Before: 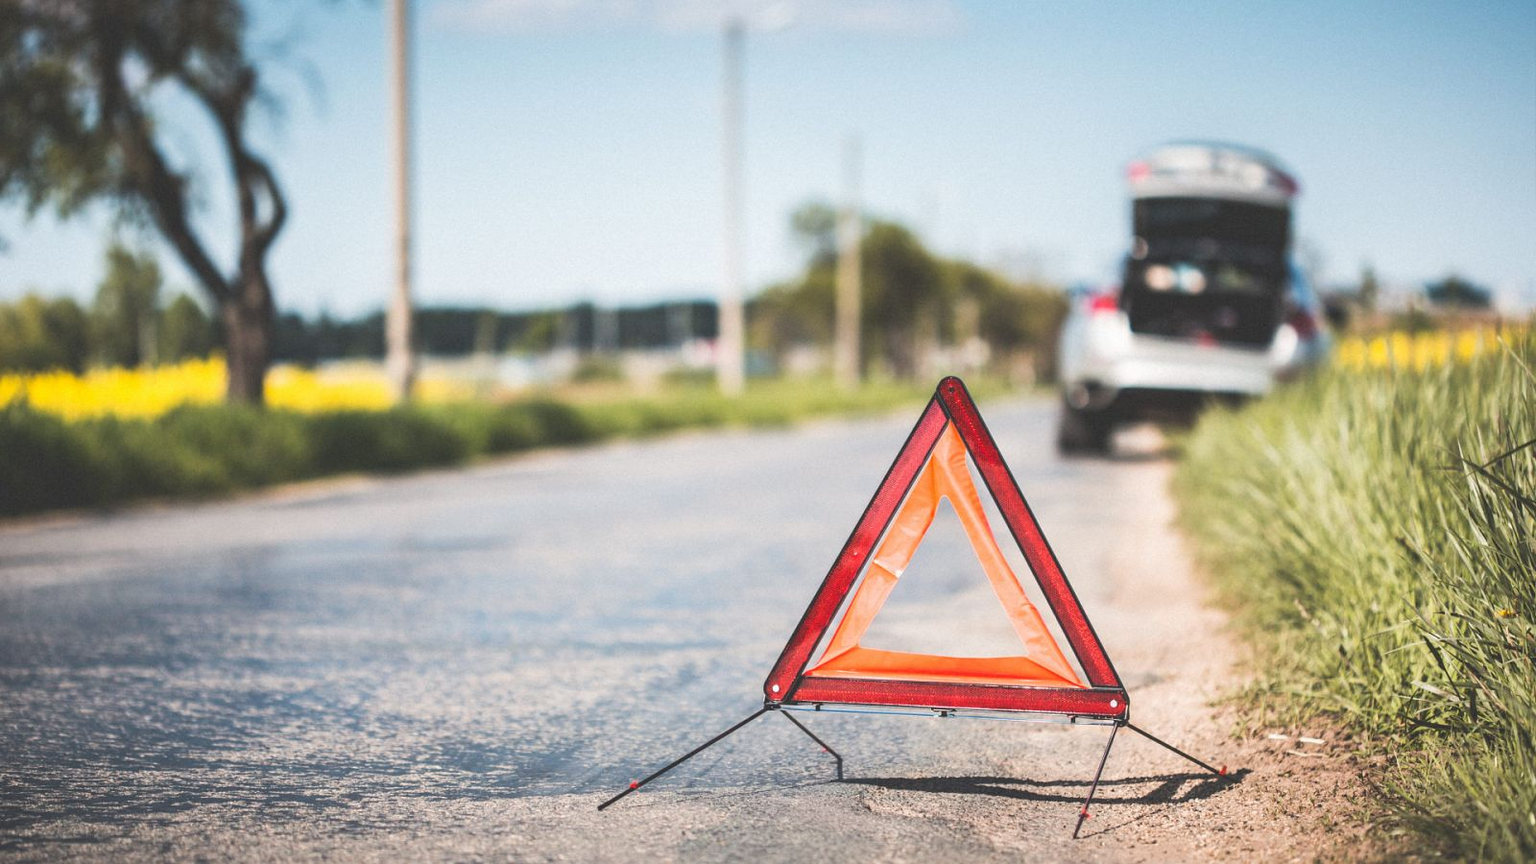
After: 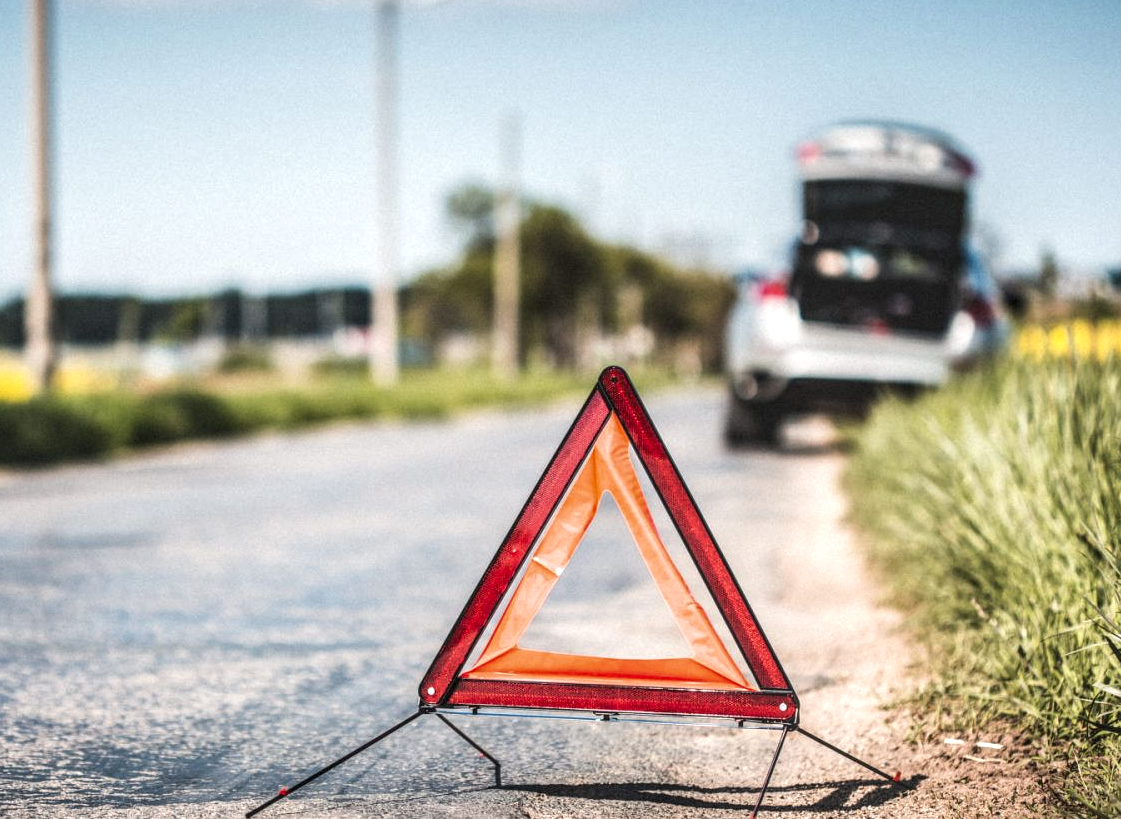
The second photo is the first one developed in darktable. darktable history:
crop and rotate: left 23.593%, top 2.939%, right 6.284%, bottom 6.022%
local contrast: highlights 60%, shadows 59%, detail 160%
